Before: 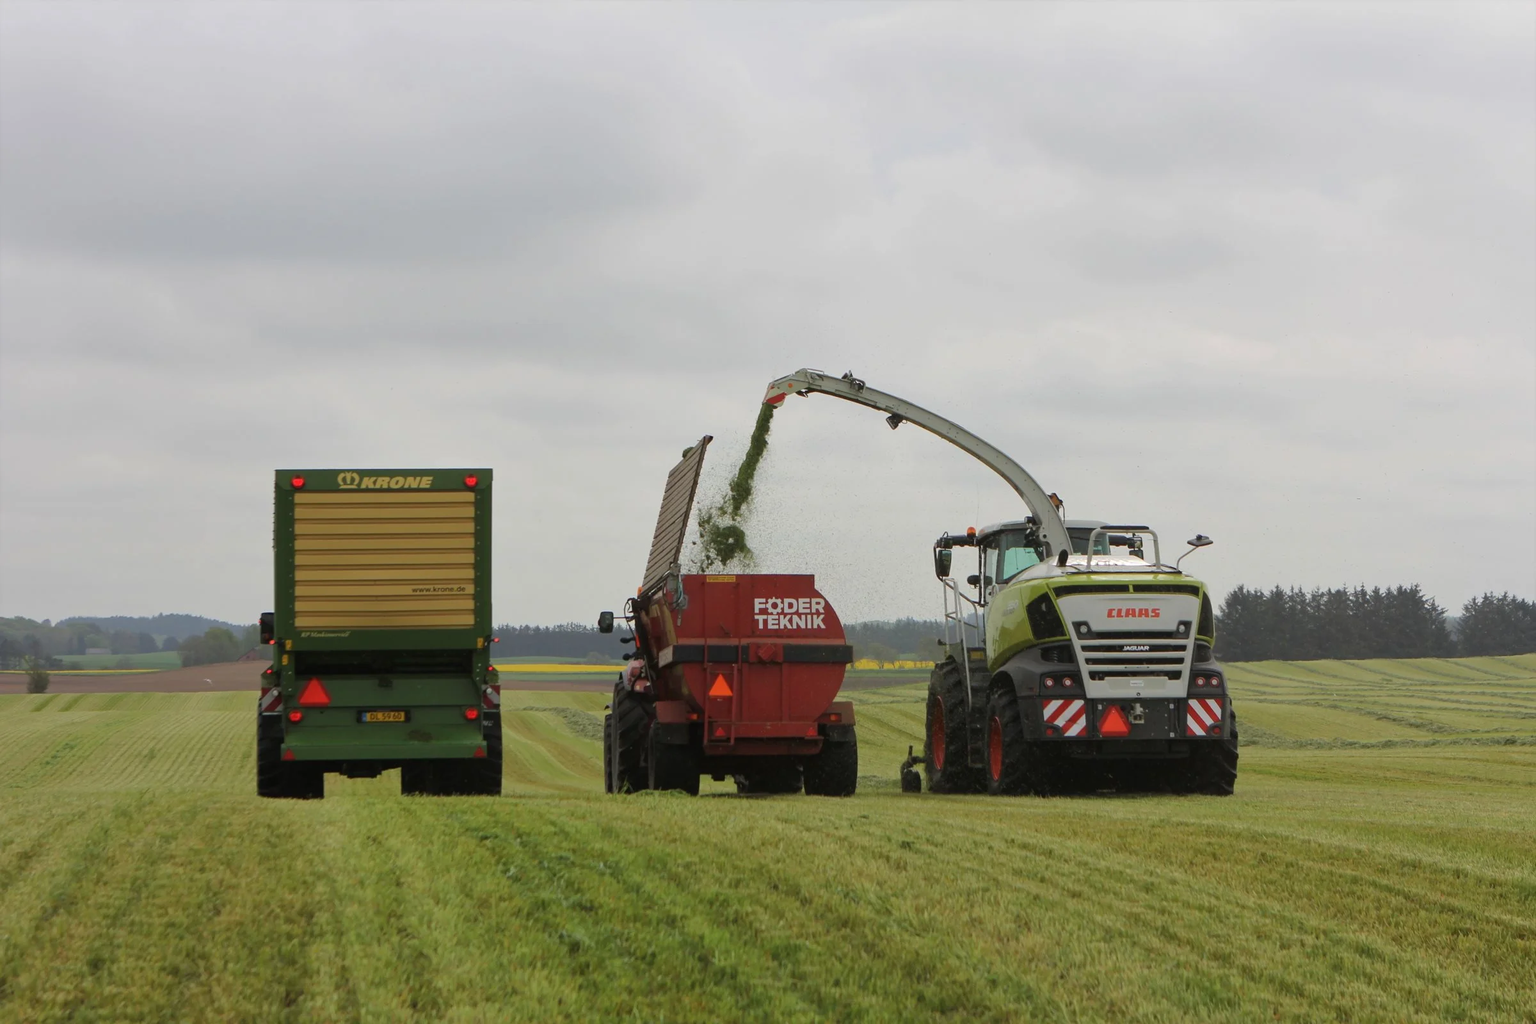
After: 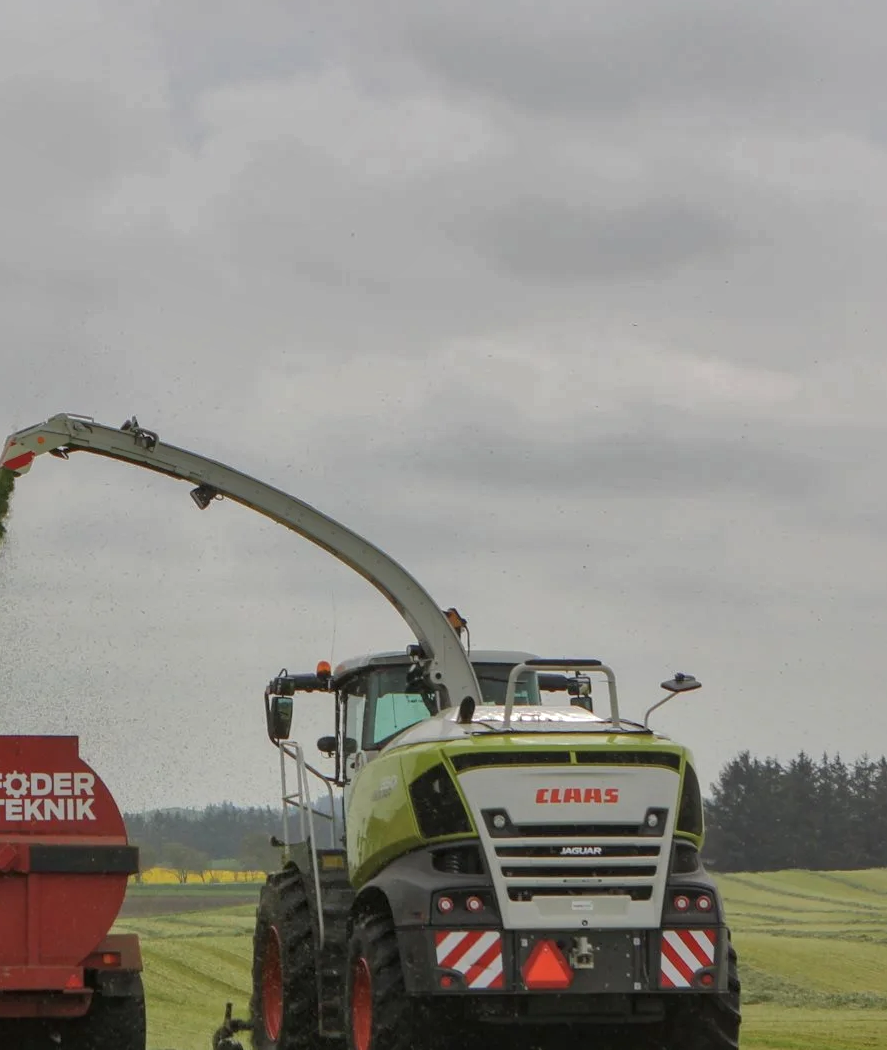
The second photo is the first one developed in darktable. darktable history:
crop and rotate: left 49.769%, top 10.151%, right 13.256%, bottom 24.203%
shadows and highlights: shadows 40.09, highlights -59.79, highlights color adjustment 0.429%
local contrast: on, module defaults
